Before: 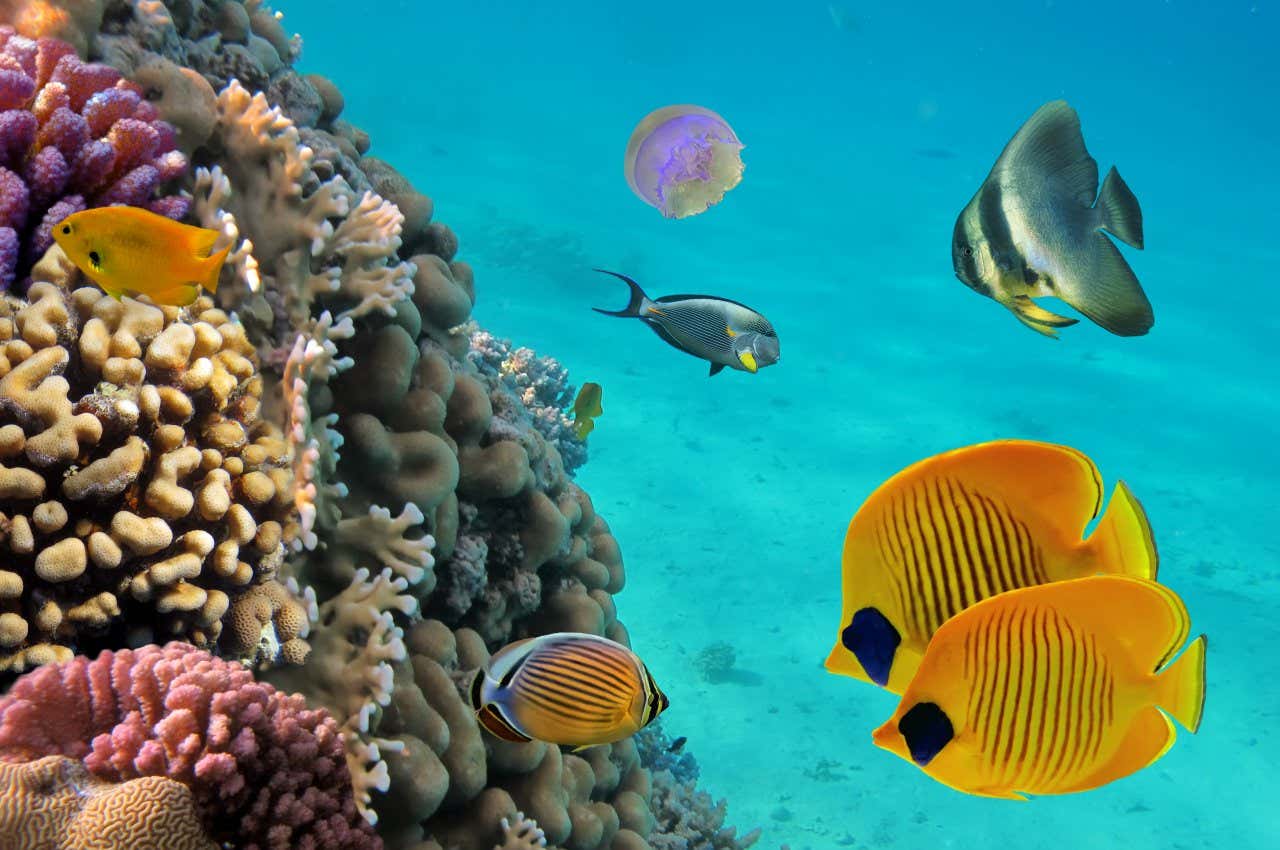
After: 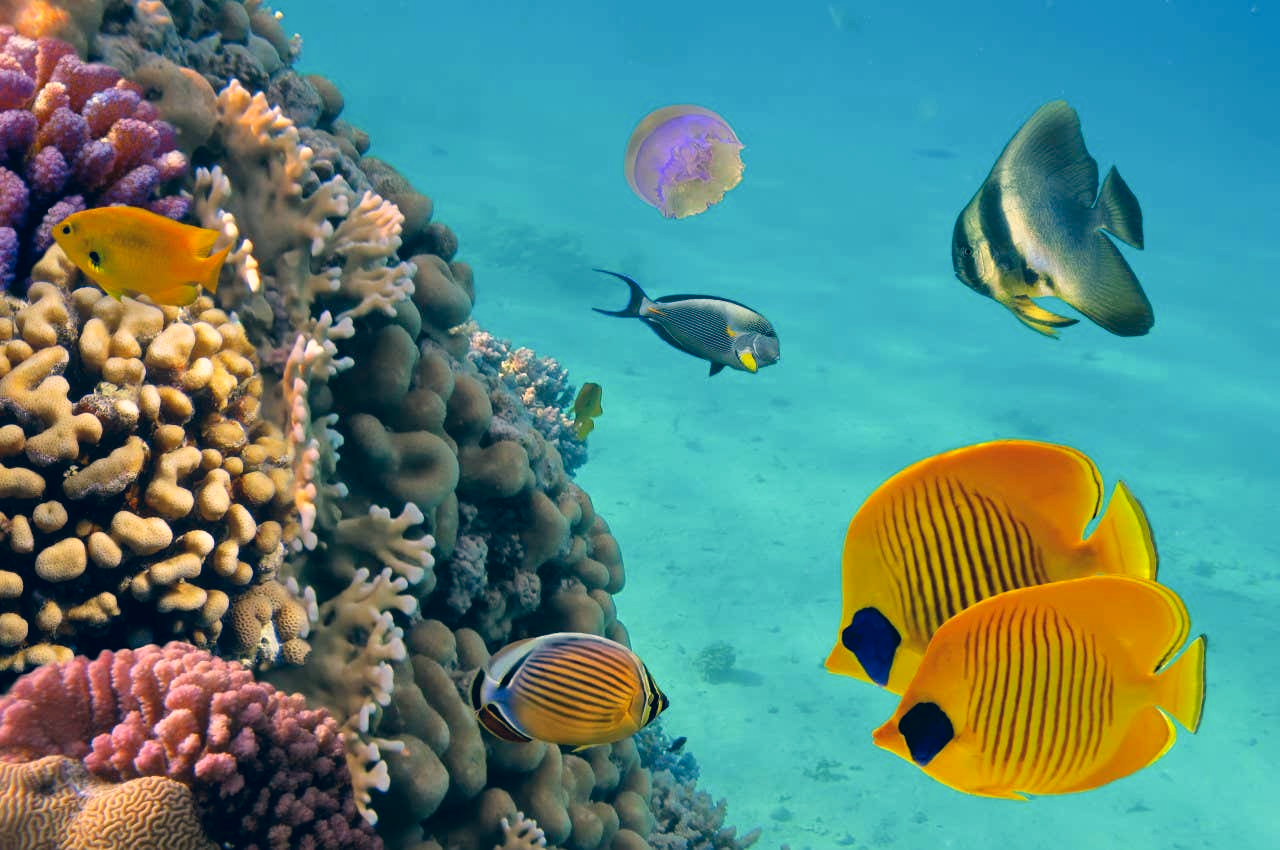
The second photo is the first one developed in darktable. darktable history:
color correction: highlights a* 10.33, highlights b* 14.11, shadows a* -10.07, shadows b* -15.06
